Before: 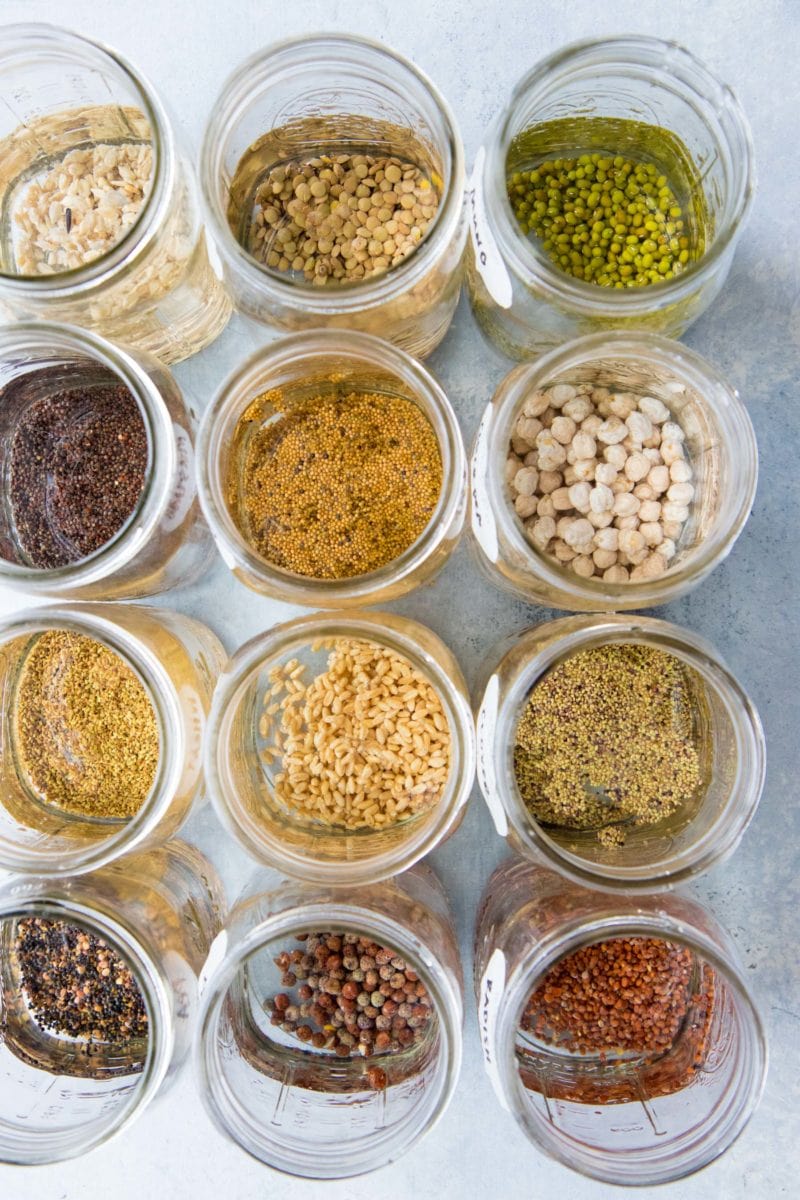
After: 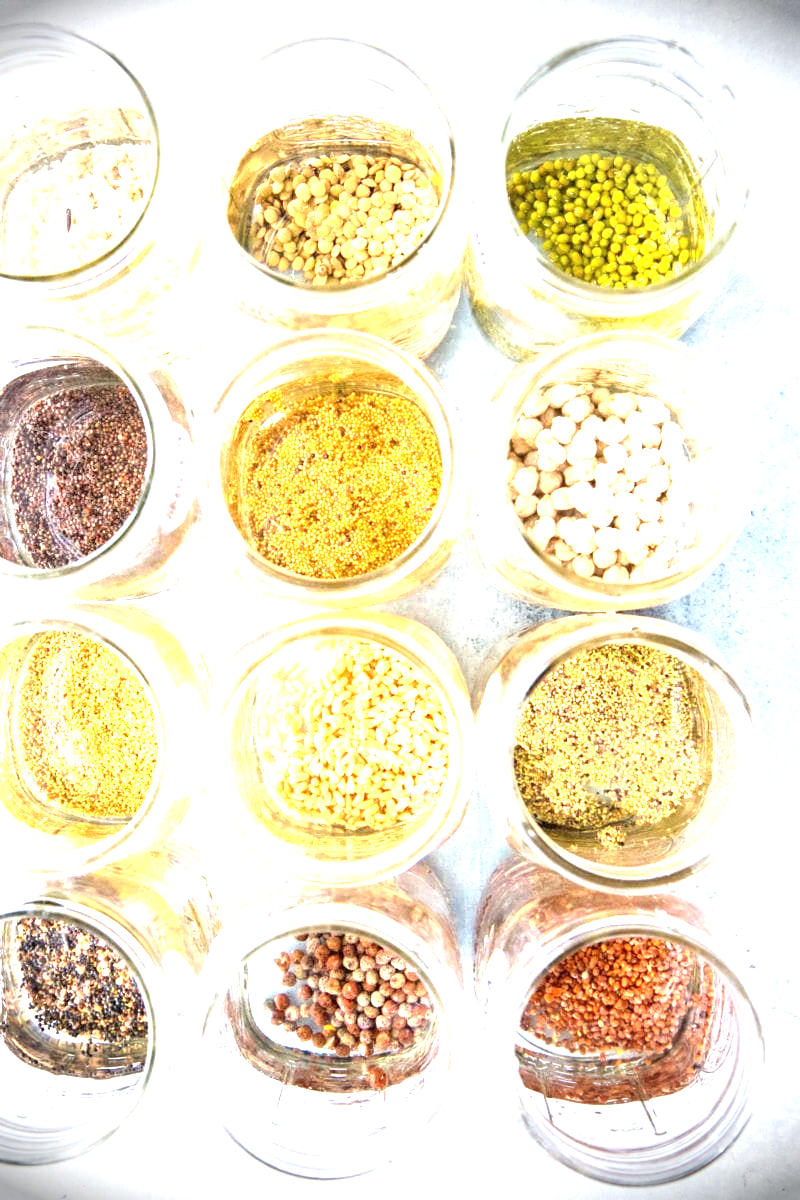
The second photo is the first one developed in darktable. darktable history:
exposure: exposure 1.996 EV, compensate highlight preservation false
vignetting: fall-off start 89.06%, fall-off radius 44.41%, brightness -0.886, width/height ratio 1.162
